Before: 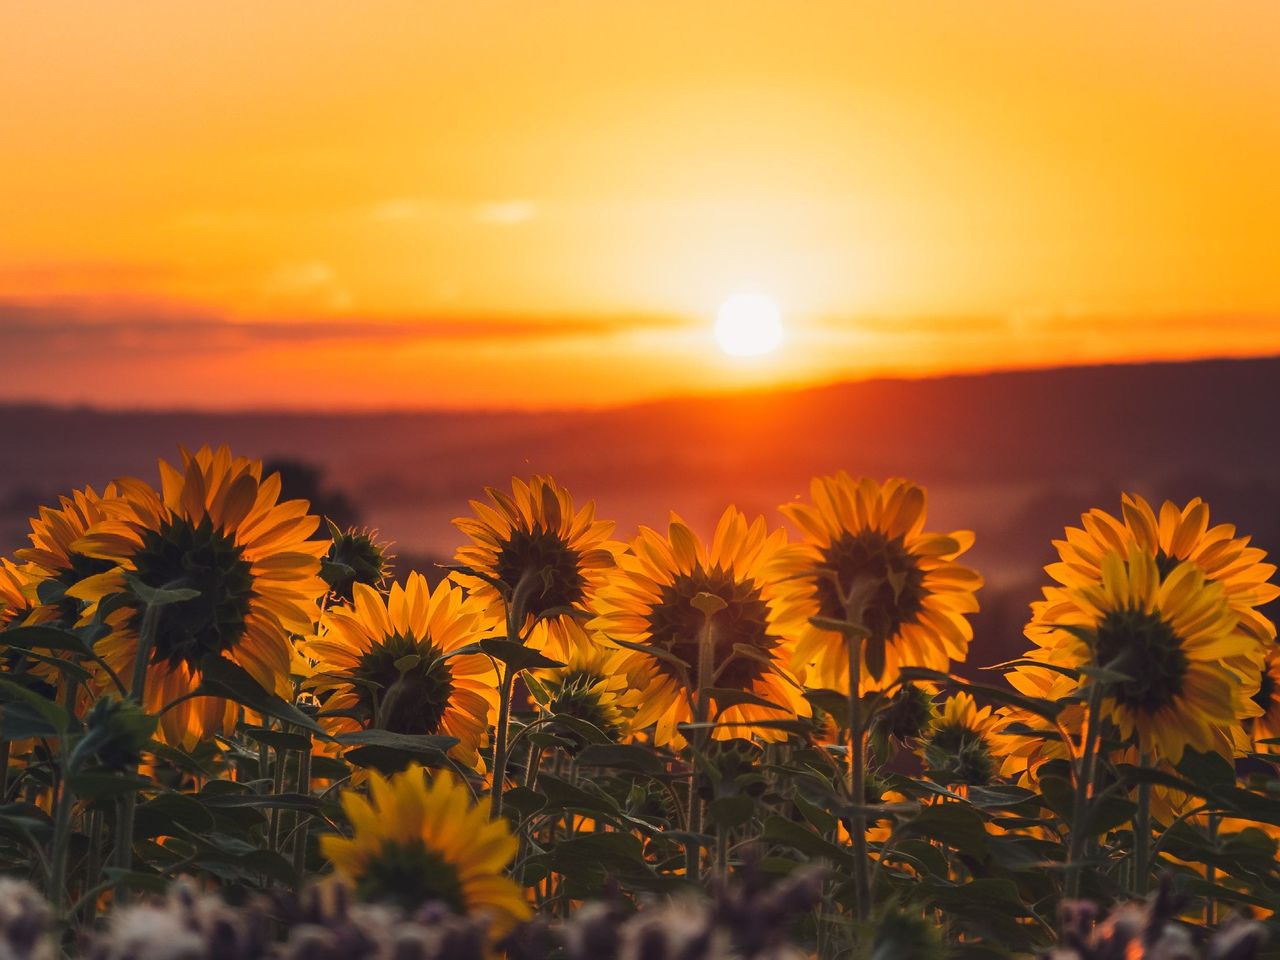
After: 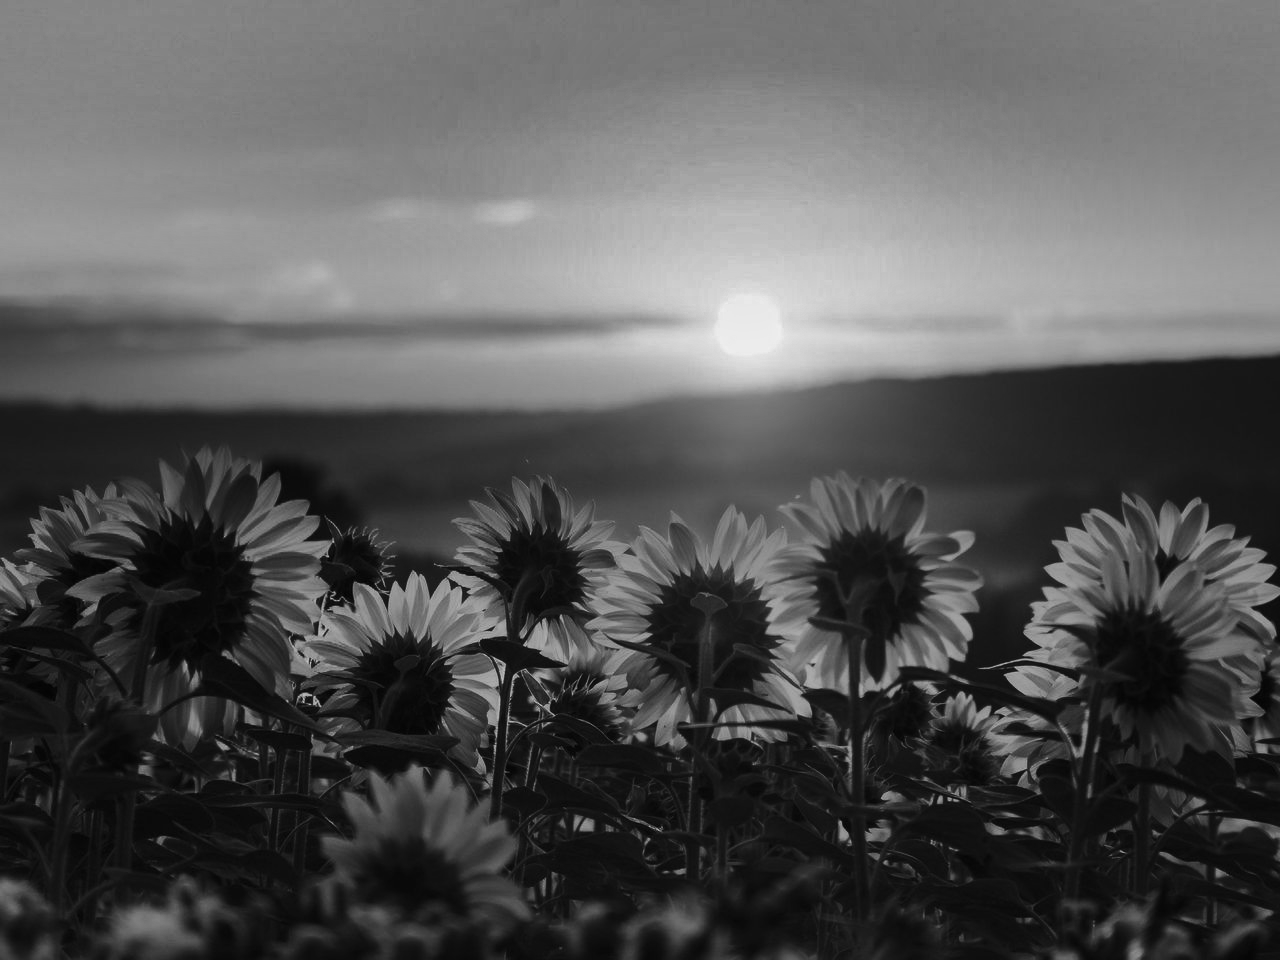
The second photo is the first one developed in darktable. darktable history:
shadows and highlights: shadows 19.13, highlights -83.41, soften with gaussian
monochrome: a -6.99, b 35.61, size 1.4
contrast brightness saturation: contrast 0.13, brightness -0.24, saturation 0.14
